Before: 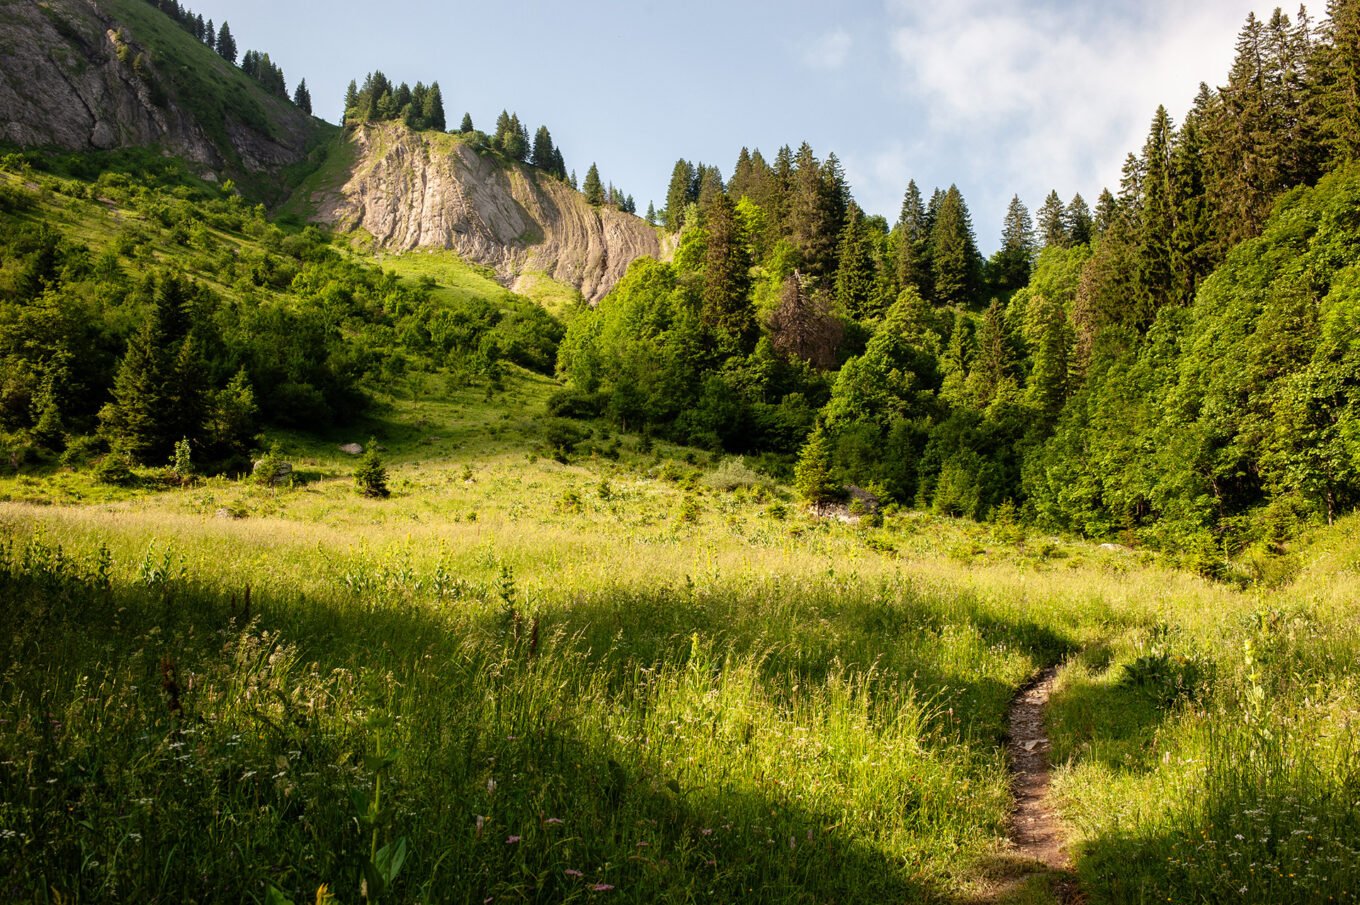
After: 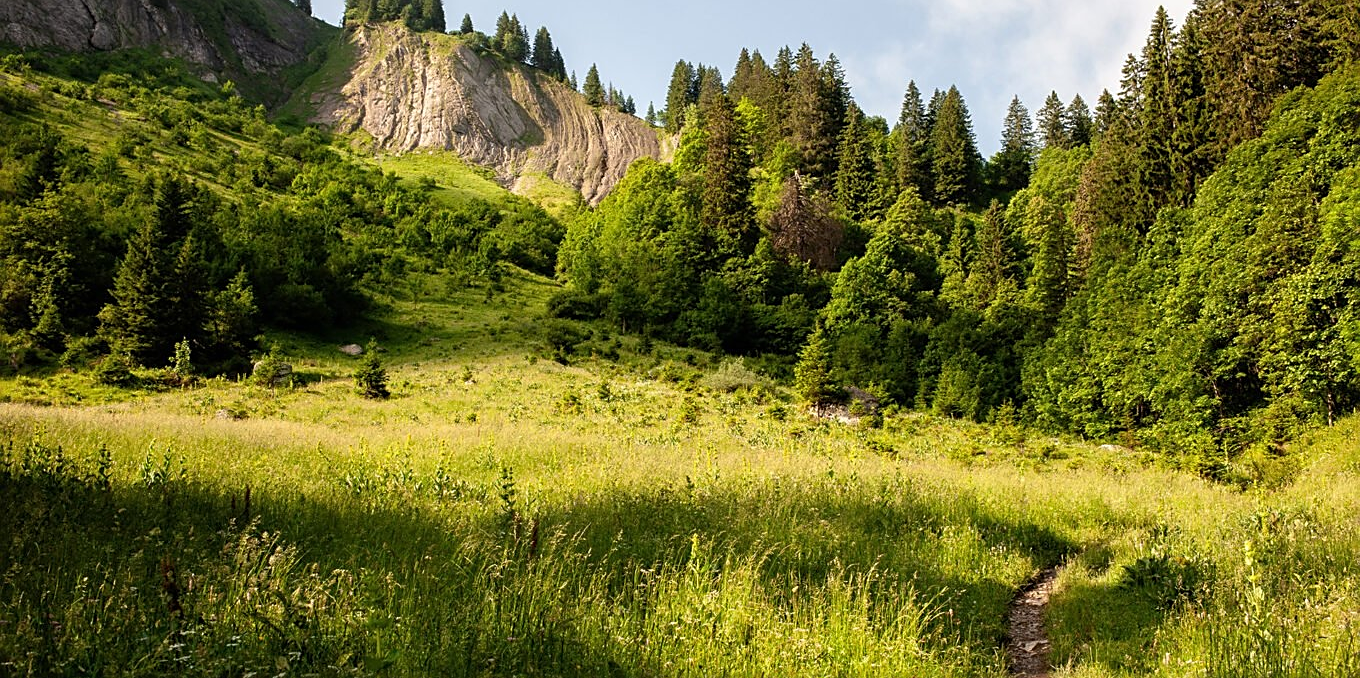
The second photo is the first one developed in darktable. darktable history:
crop: top 11.038%, bottom 13.962%
sharpen: on, module defaults
